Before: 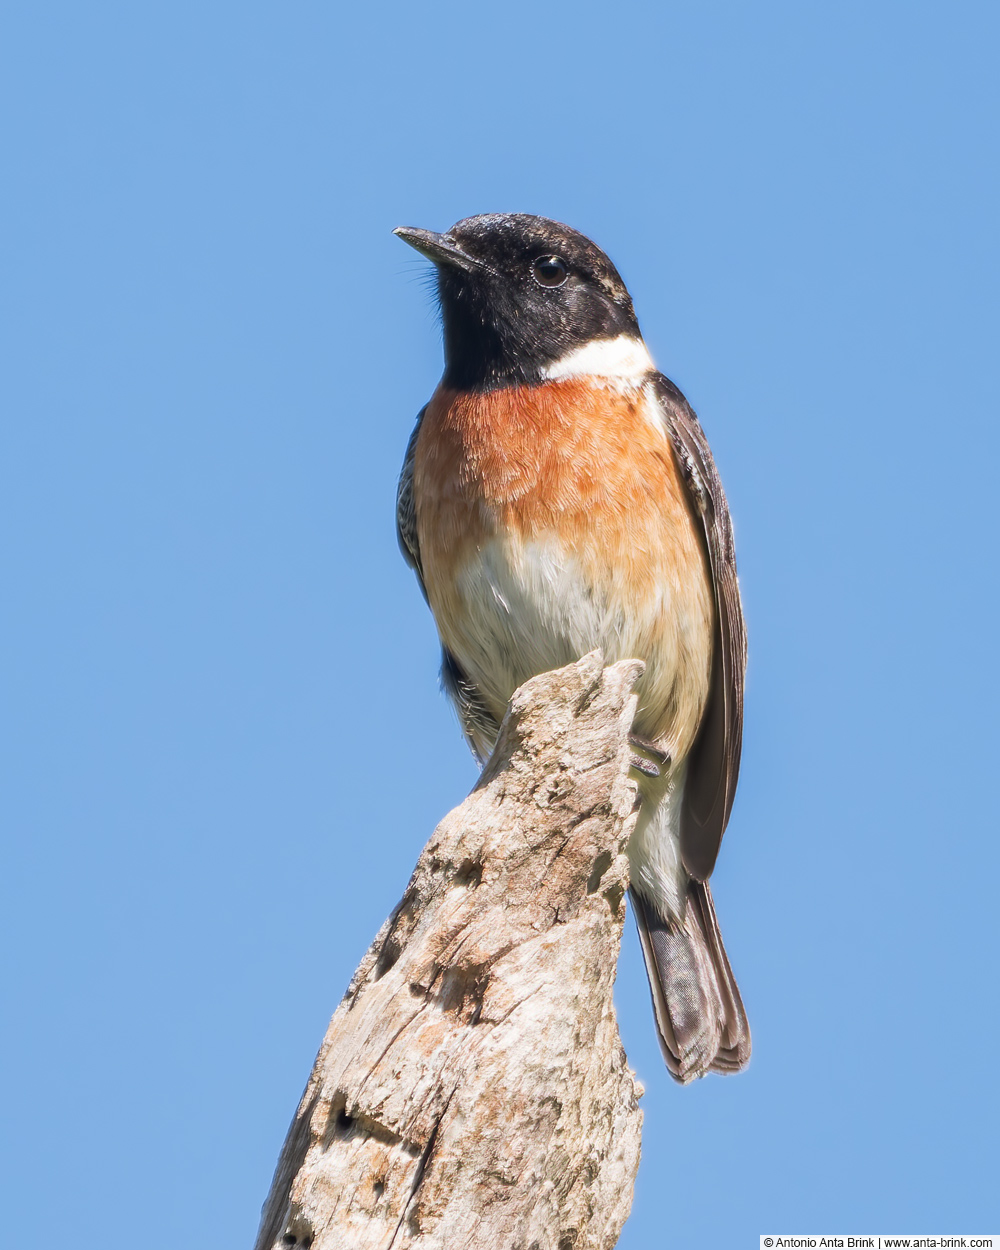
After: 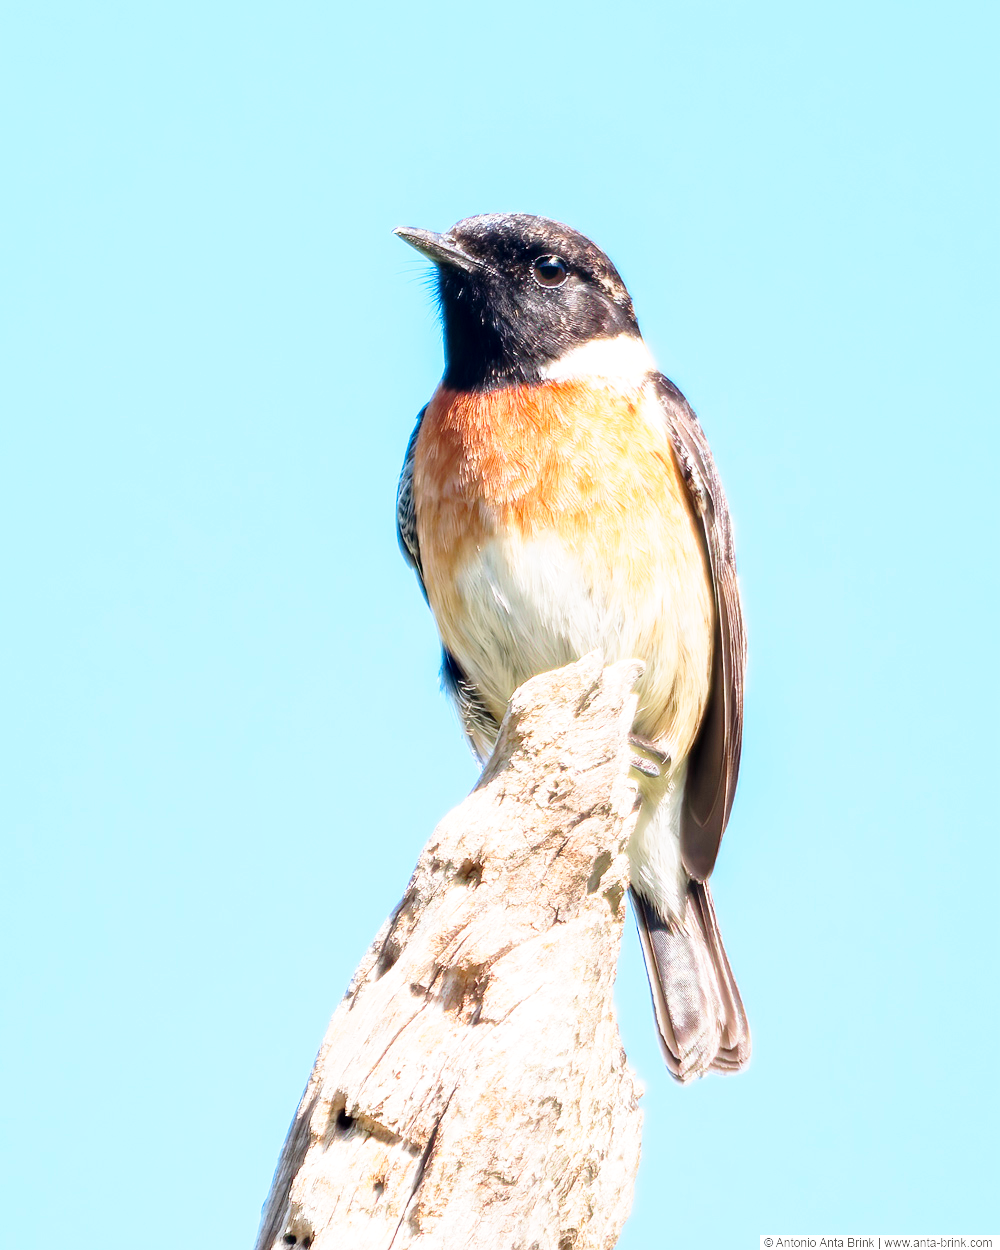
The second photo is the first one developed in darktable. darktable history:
haze removal: strength -0.05
color zones: curves: ch0 [(0.068, 0.464) (0.25, 0.5) (0.48, 0.508) (0.75, 0.536) (0.886, 0.476) (0.967, 0.456)]; ch1 [(0.066, 0.456) (0.25, 0.5) (0.616, 0.508) (0.746, 0.56) (0.934, 0.444)]
base curve: curves: ch0 [(0, 0) (0.028, 0.03) (0.105, 0.232) (0.387, 0.748) (0.754, 0.968) (1, 1)], fusion 1, exposure shift 0.576, preserve colors none
